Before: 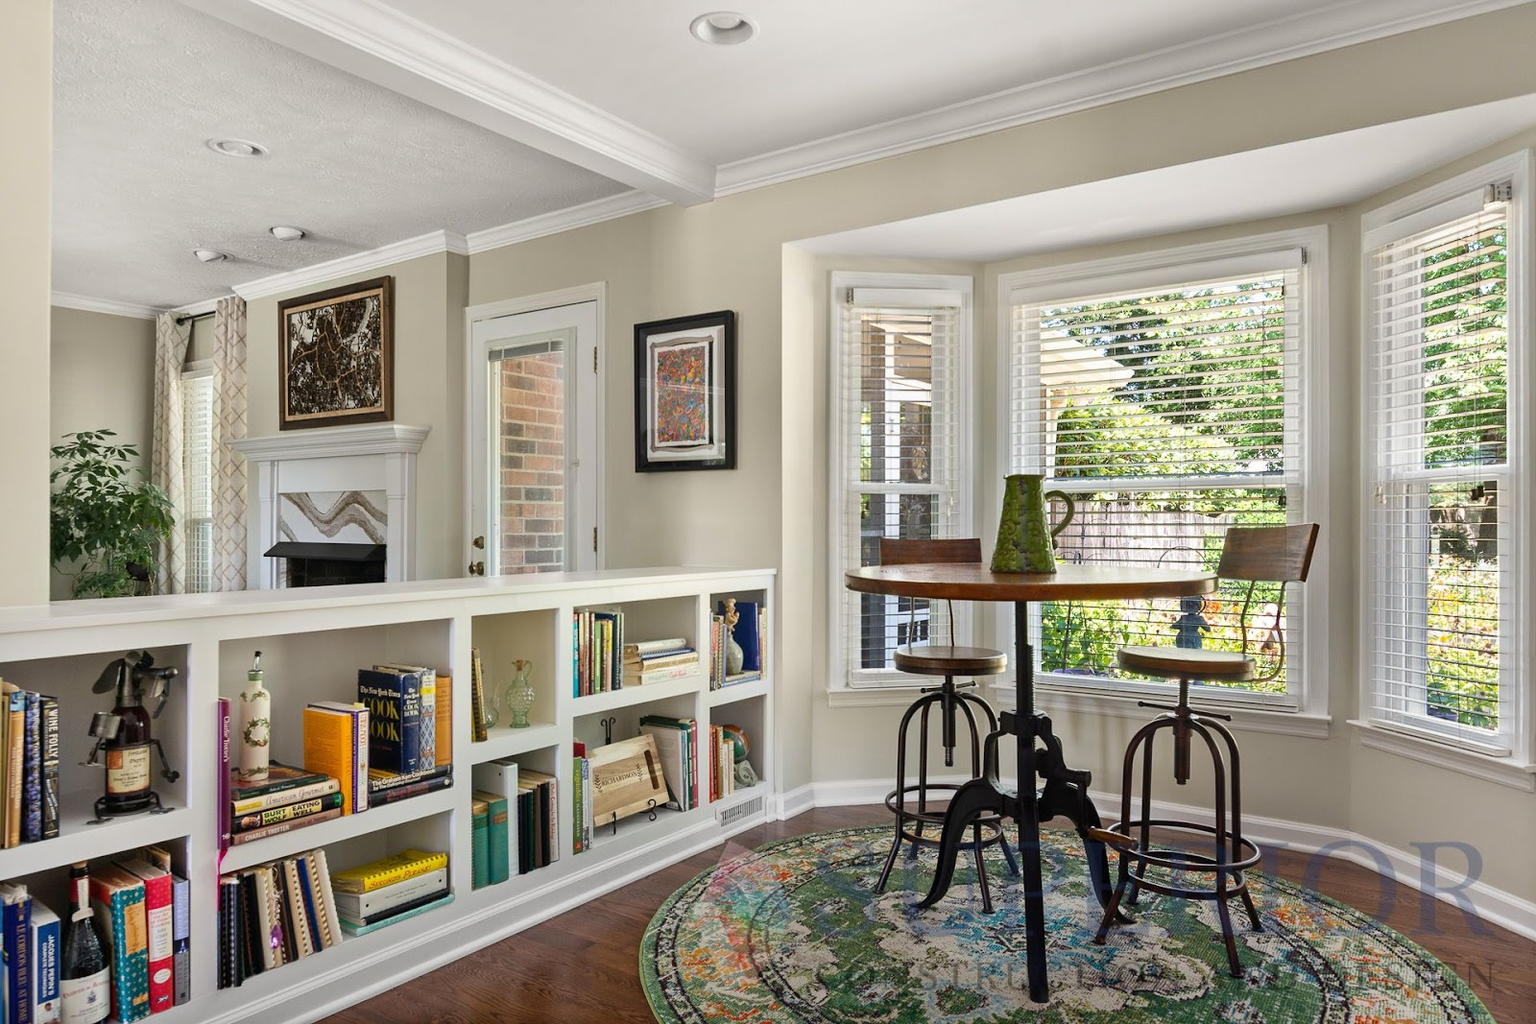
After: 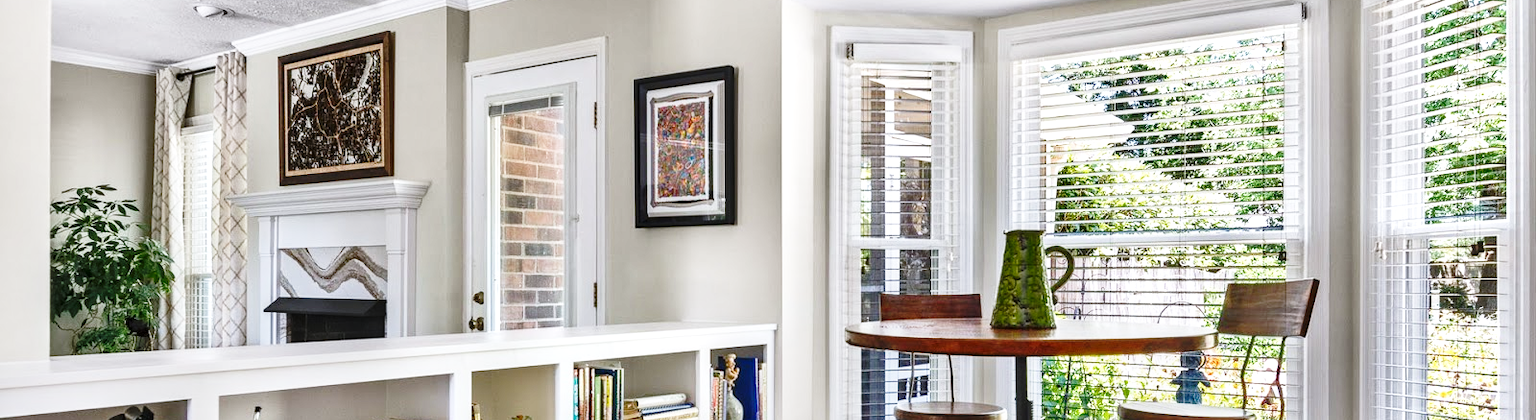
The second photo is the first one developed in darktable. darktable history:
local contrast: detail 130%
color calibration: illuminant as shot in camera, x 0.358, y 0.373, temperature 4628.91 K
base curve: curves: ch0 [(0, 0) (0.036, 0.037) (0.121, 0.228) (0.46, 0.76) (0.859, 0.983) (1, 1)], preserve colors none
shadows and highlights: shadows 48.93, highlights -42.17, highlights color adjustment 32.66%, soften with gaussian
crop and rotate: top 23.971%, bottom 34.908%
